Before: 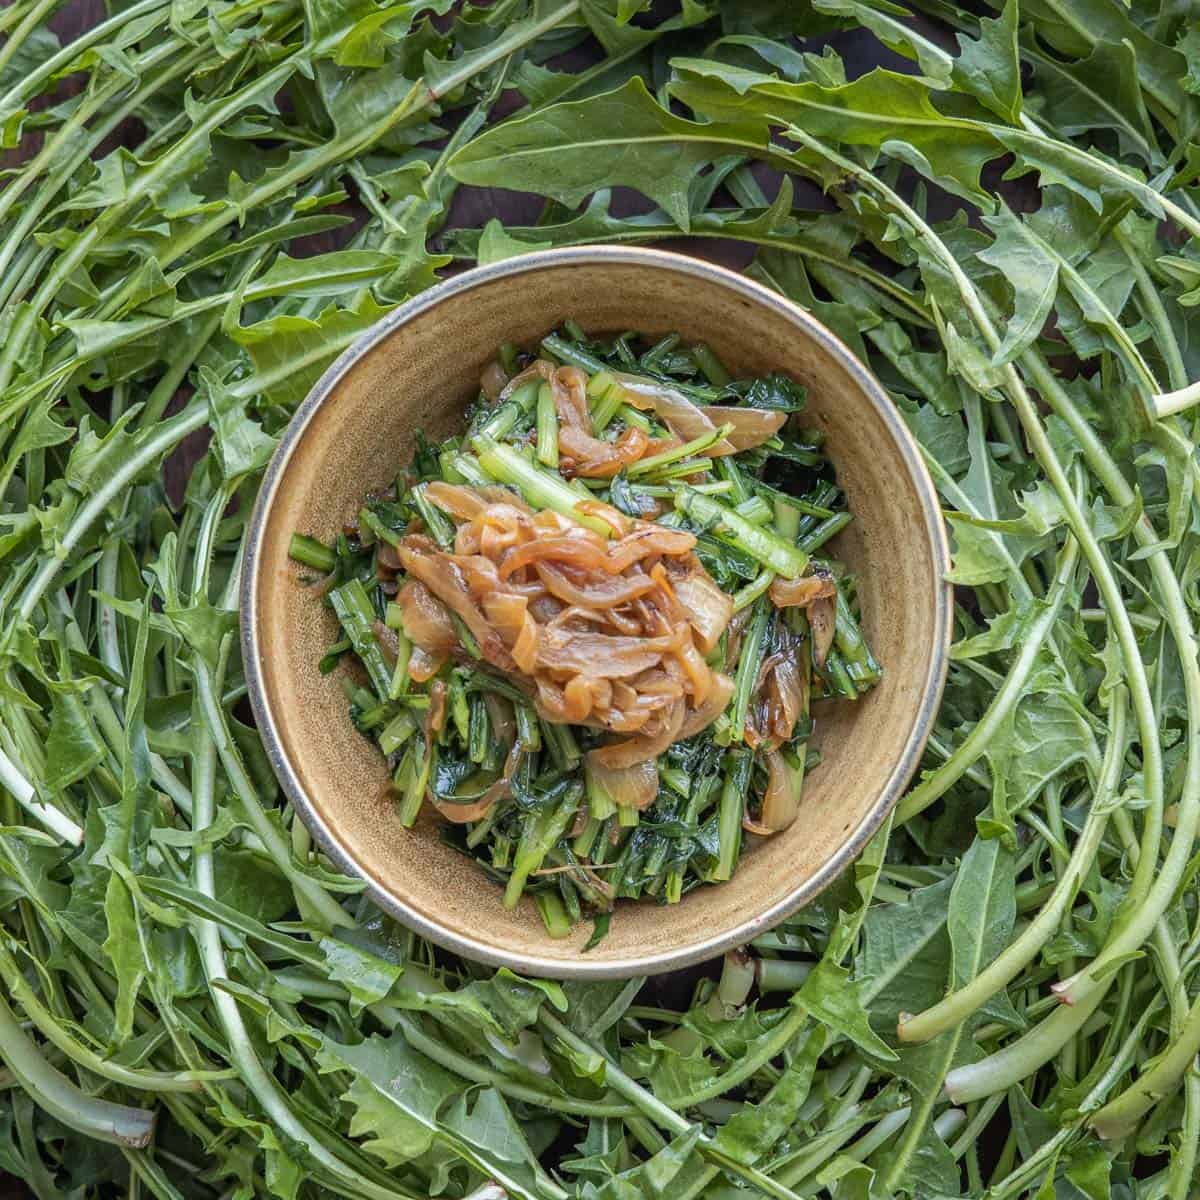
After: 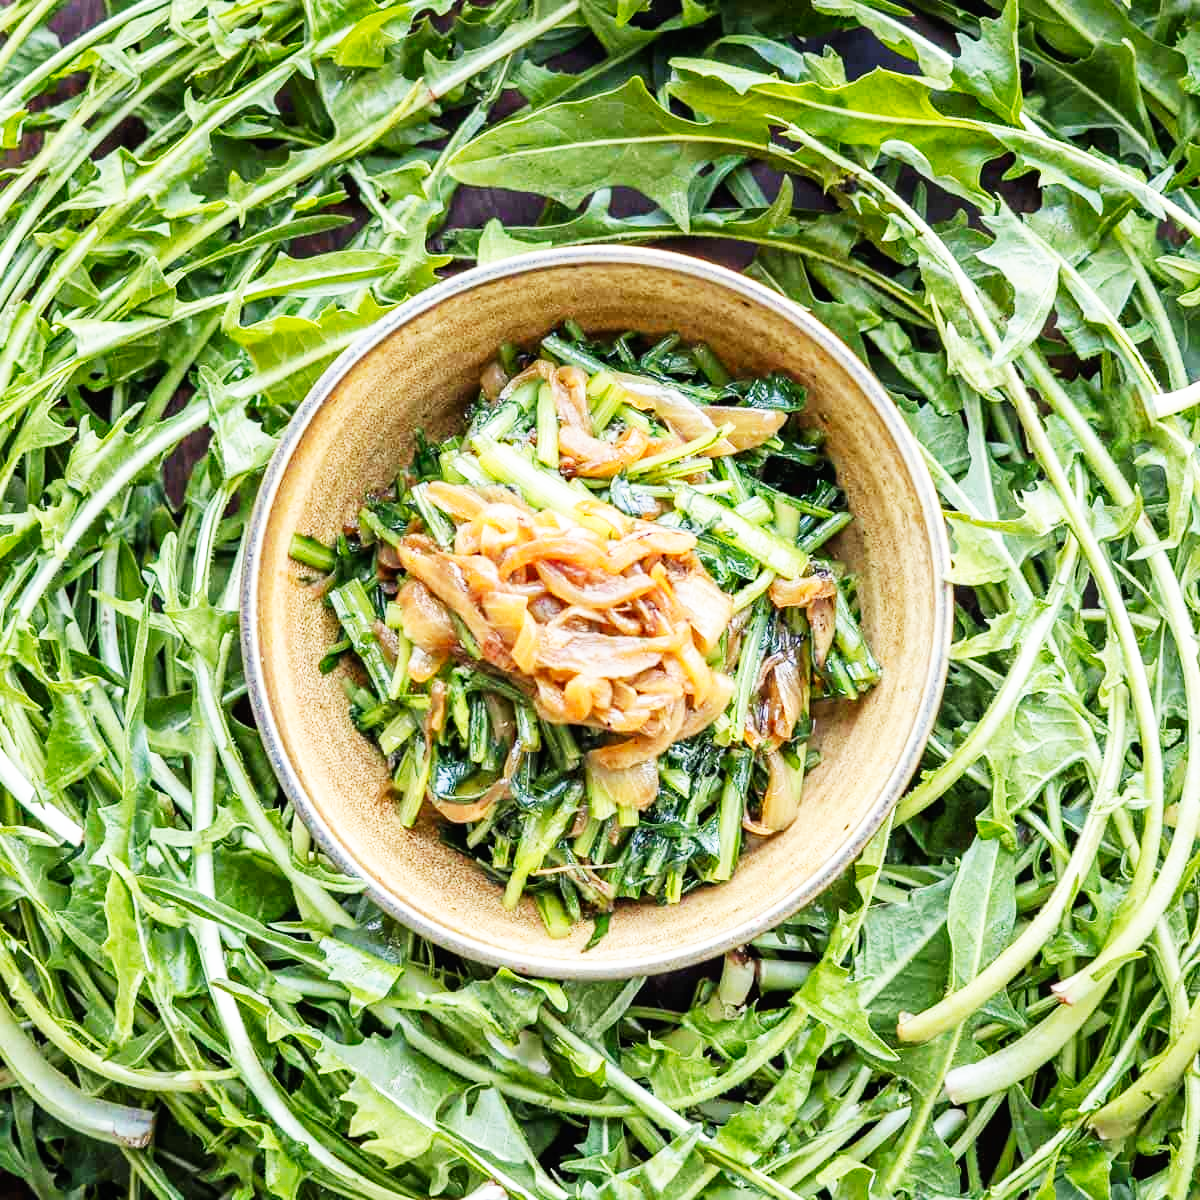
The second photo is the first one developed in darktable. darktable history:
base curve: curves: ch0 [(0, 0) (0.007, 0.004) (0.027, 0.03) (0.046, 0.07) (0.207, 0.54) (0.442, 0.872) (0.673, 0.972) (1, 1)], preserve colors none
exposure: black level correction 0.001, compensate highlight preservation false
